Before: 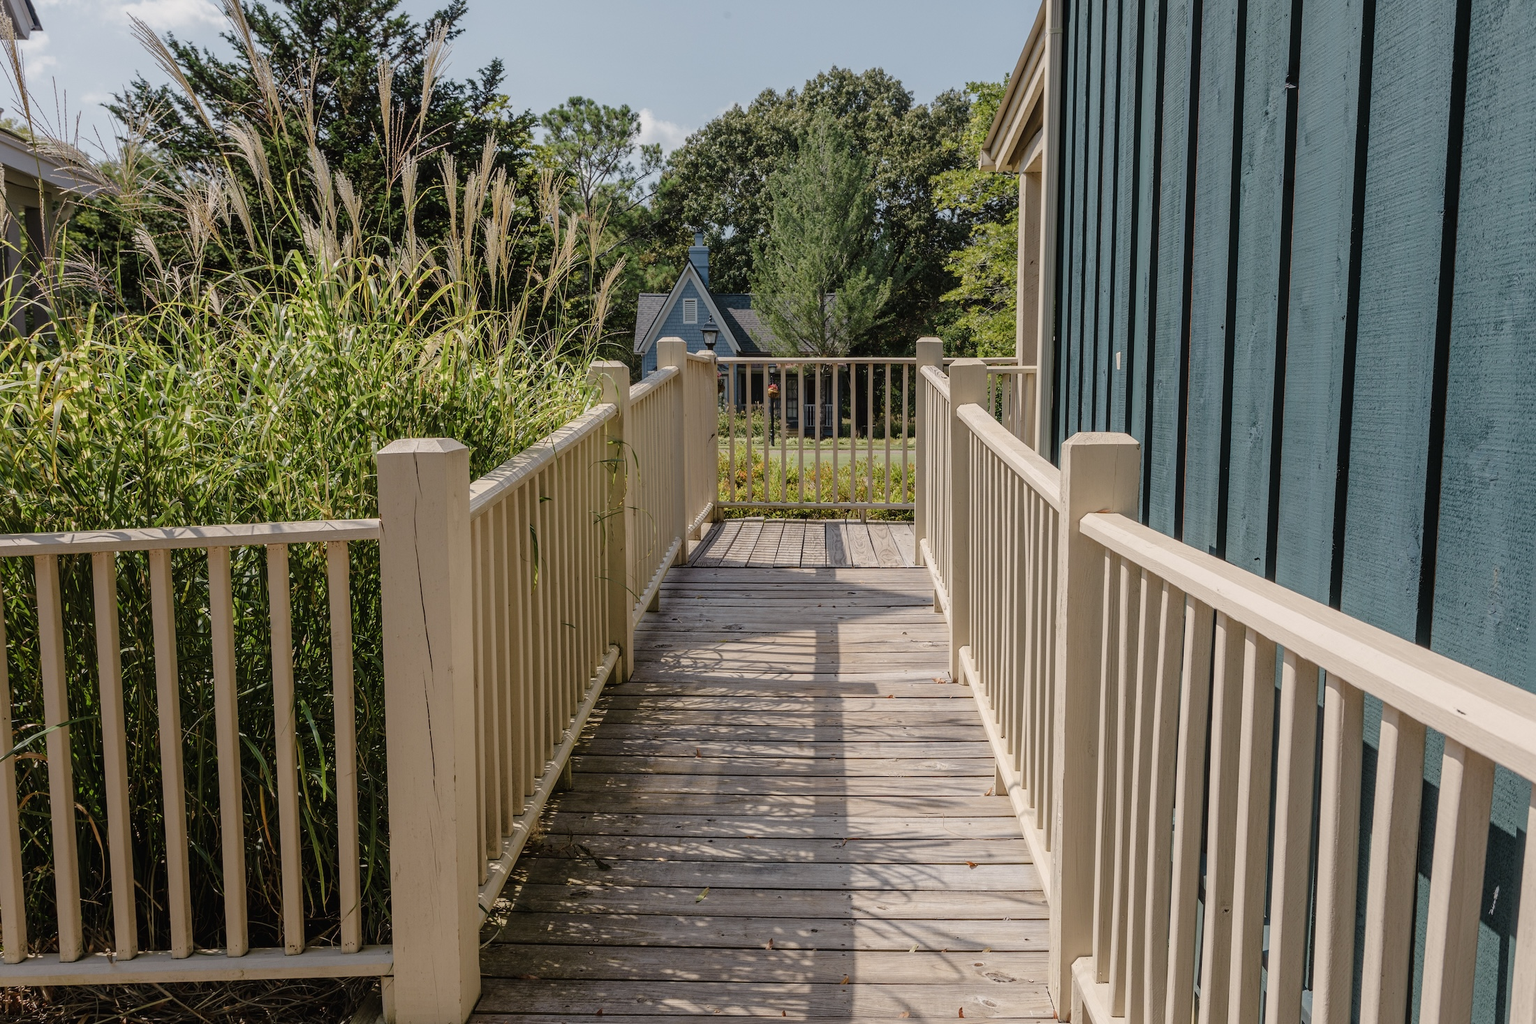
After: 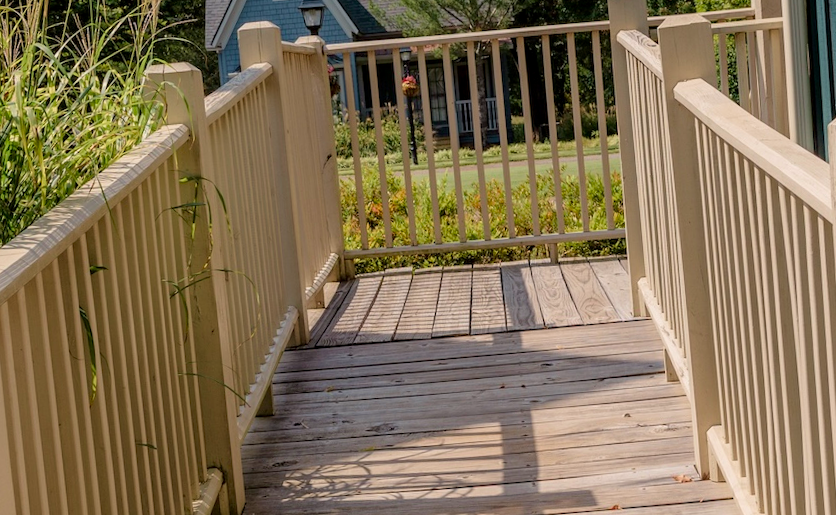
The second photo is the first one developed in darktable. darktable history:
velvia: on, module defaults
exposure: black level correction 0.004, exposure 0.014 EV, compensate highlight preservation false
rotate and perspective: rotation -5°, crop left 0.05, crop right 0.952, crop top 0.11, crop bottom 0.89
crop: left 30%, top 30%, right 30%, bottom 30%
